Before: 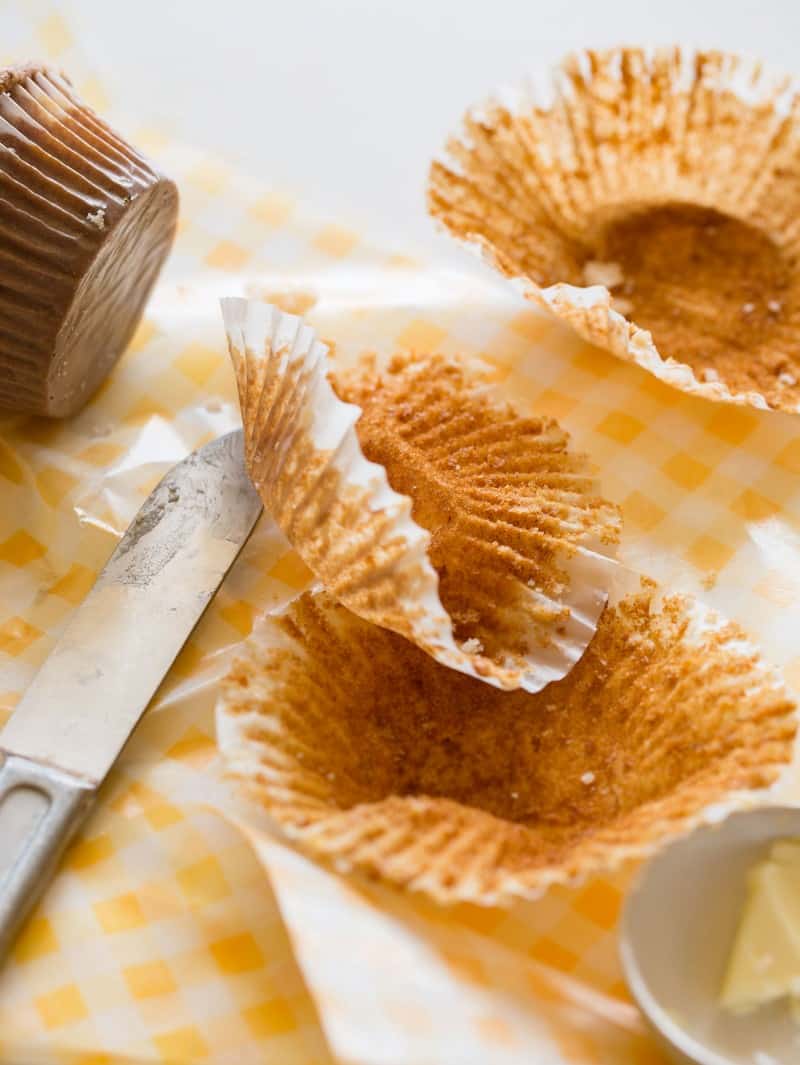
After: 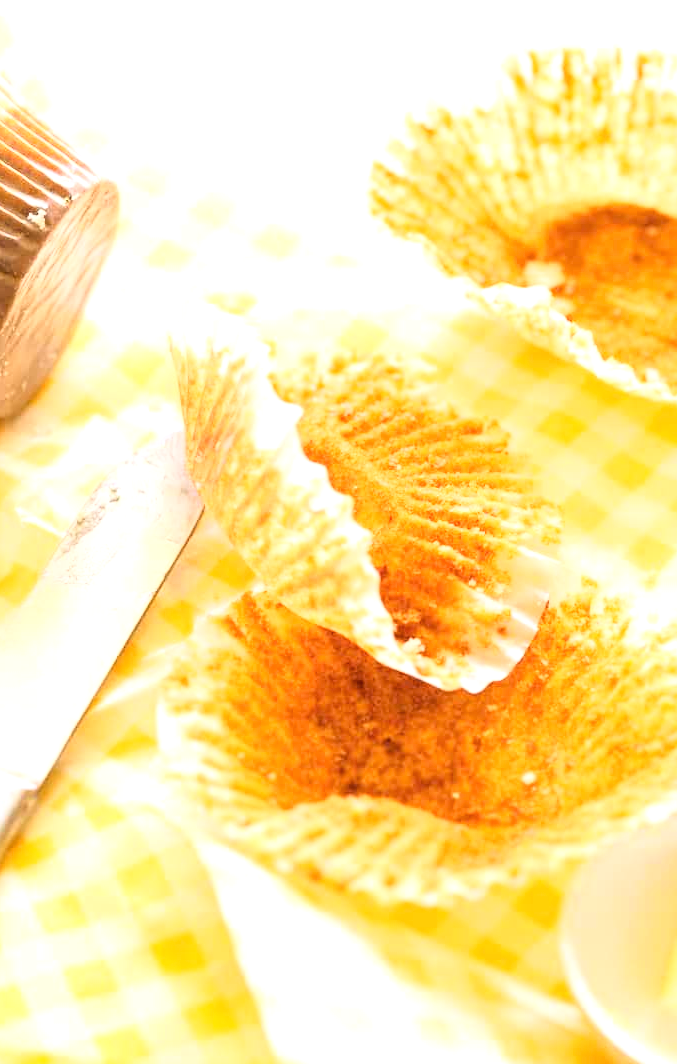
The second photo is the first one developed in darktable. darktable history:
base curve: curves: ch0 [(0, 0) (0.028, 0.03) (0.121, 0.232) (0.46, 0.748) (0.859, 0.968) (1, 1)]
crop: left 7.409%, right 7.86%
exposure: black level correction 0, exposure 1.2 EV, compensate highlight preservation false
